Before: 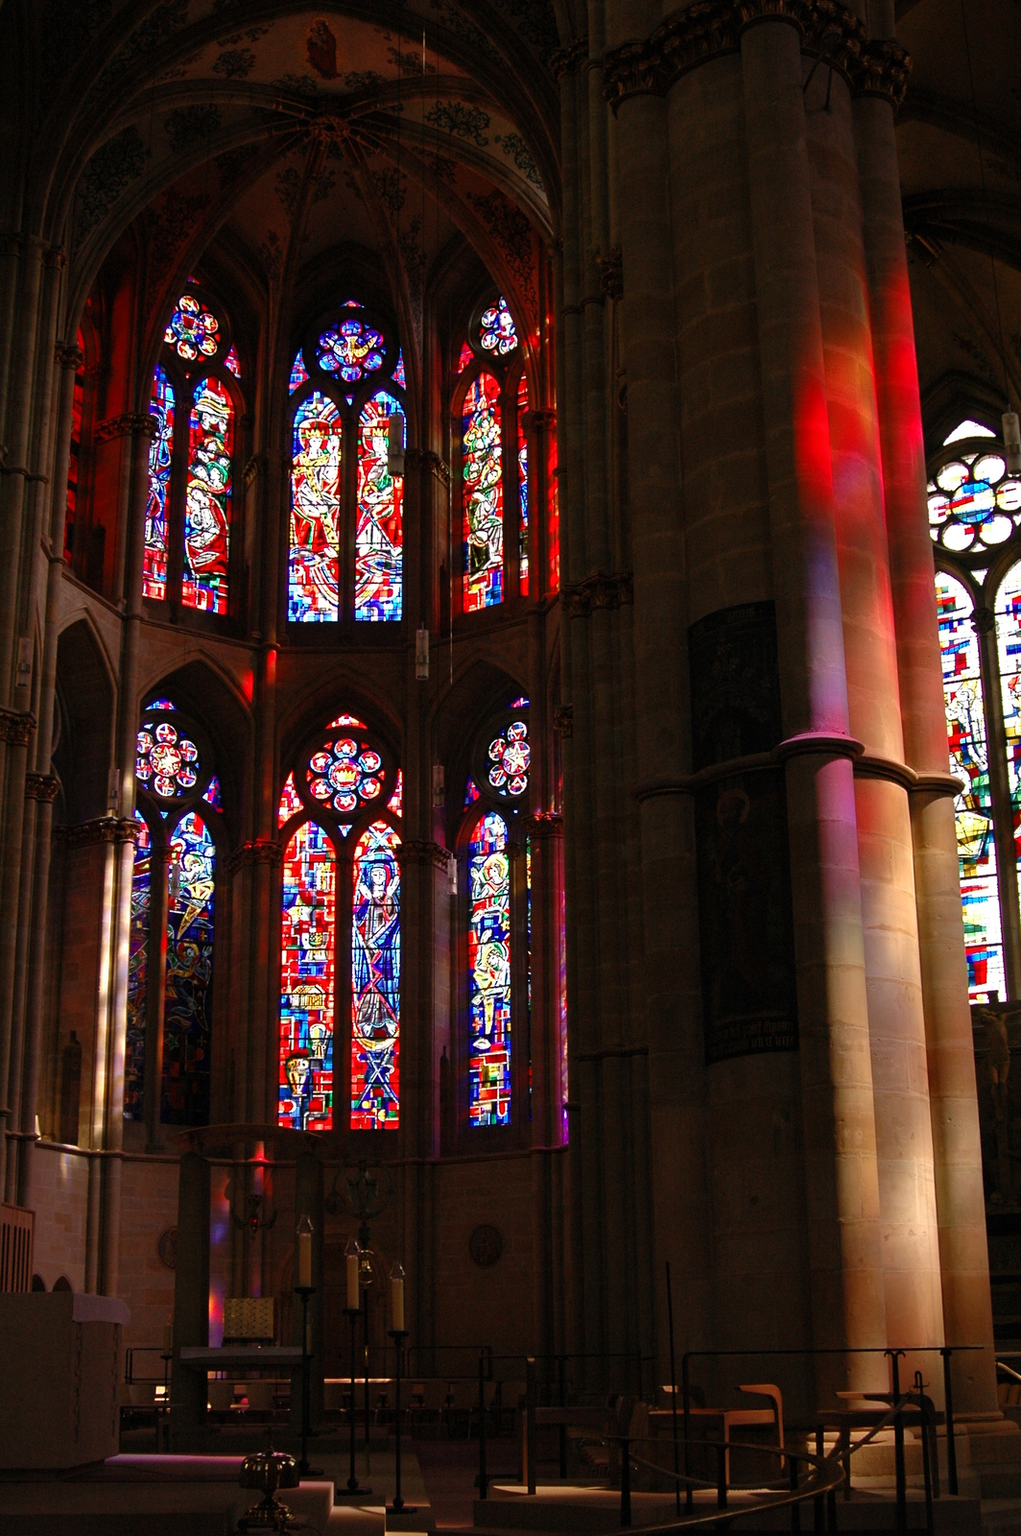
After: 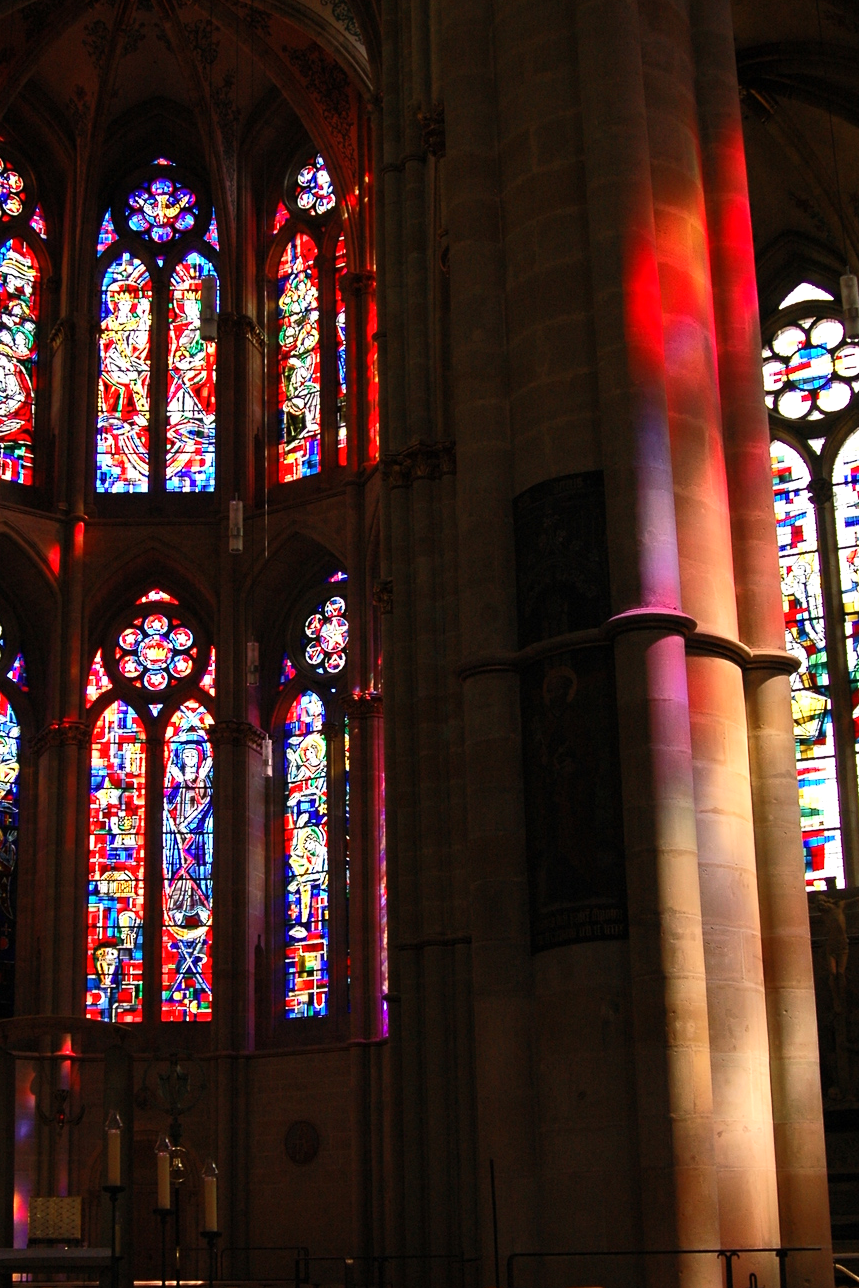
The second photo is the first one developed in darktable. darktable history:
tone equalizer: -8 EV 0.018 EV, -7 EV -0.011 EV, -6 EV 0.038 EV, -5 EV 0.03 EV, -4 EV 0.243 EV, -3 EV 0.647 EV, -2 EV 0.568 EV, -1 EV 0.171 EV, +0 EV 0.046 EV, edges refinement/feathering 500, mask exposure compensation -1.57 EV, preserve details no
crop: left 19.219%, top 9.72%, right 0%, bottom 9.737%
